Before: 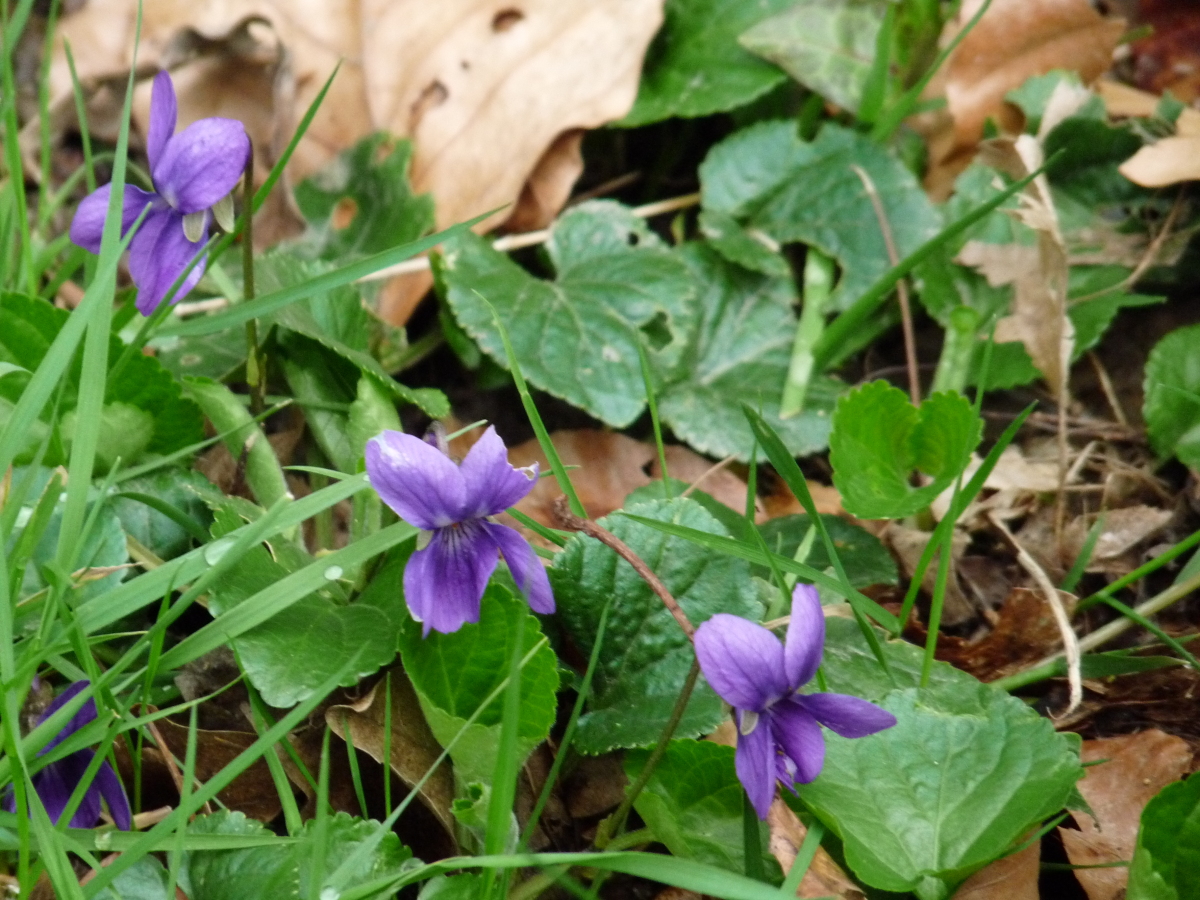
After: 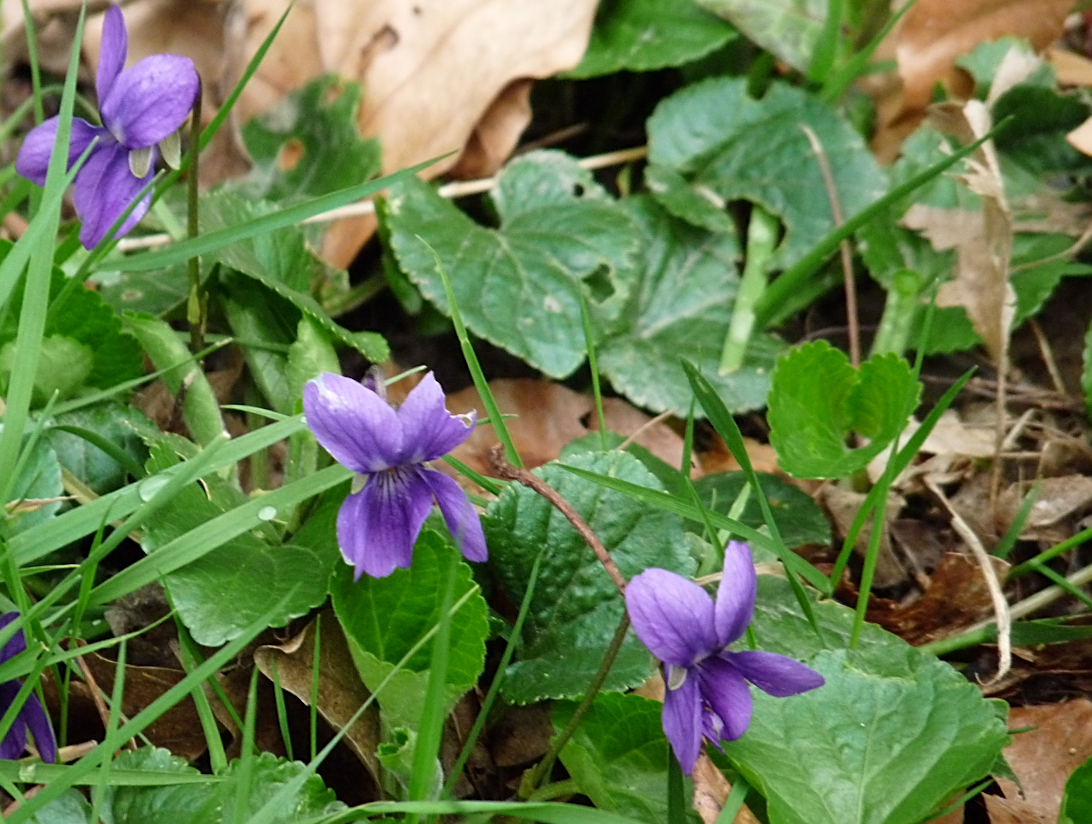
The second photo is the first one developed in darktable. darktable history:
crop and rotate: angle -2.05°, left 3.1%, top 3.565%, right 1.589%, bottom 0.463%
sharpen: on, module defaults
